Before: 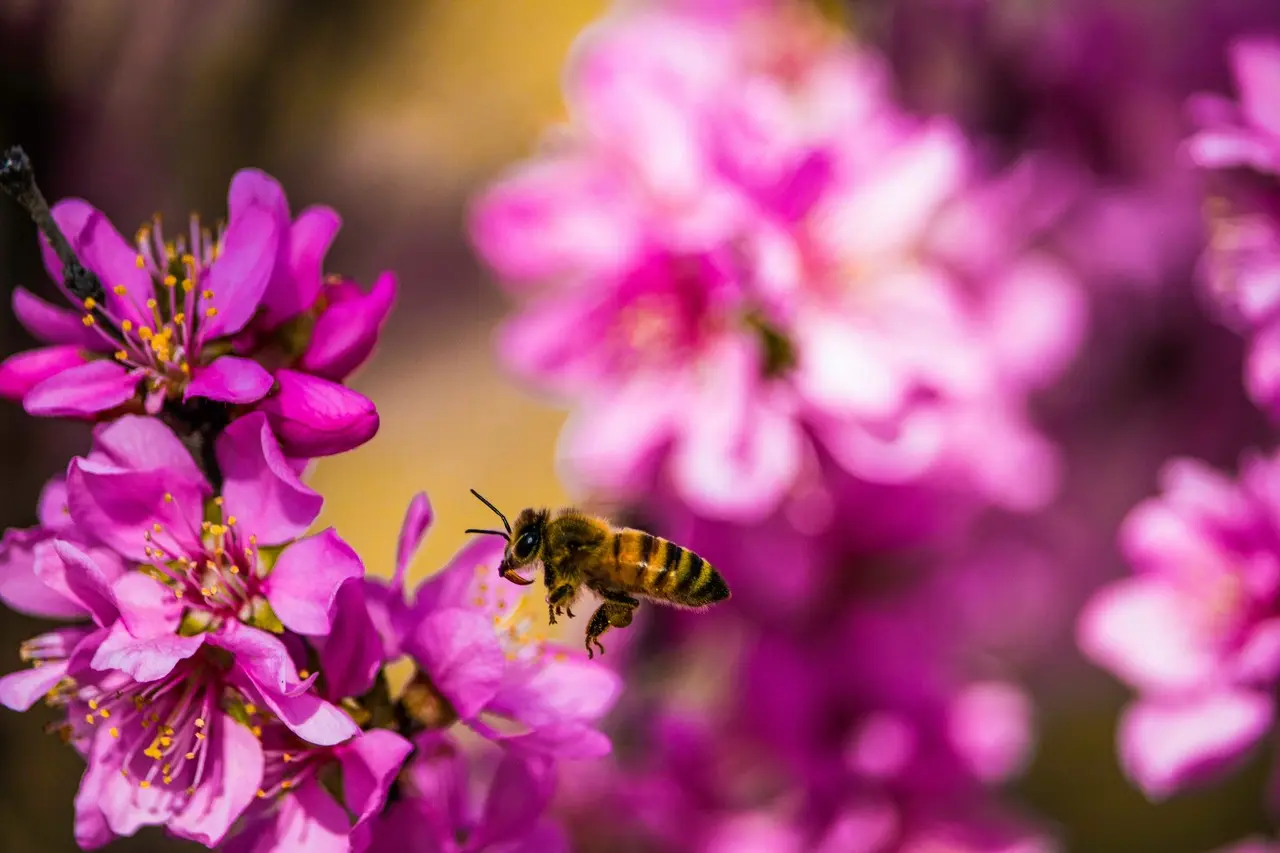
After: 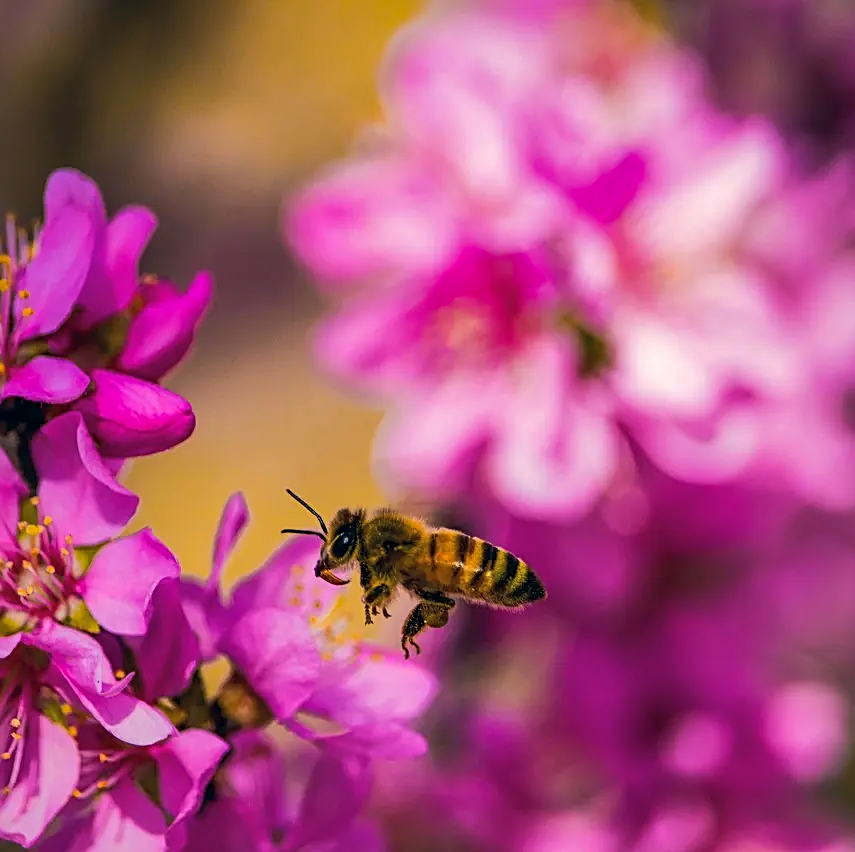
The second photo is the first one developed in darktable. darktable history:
crop and rotate: left 14.429%, right 18.702%
color correction: highlights a* 5.35, highlights b* 5.31, shadows a* -4.14, shadows b* -5.26
sharpen: on, module defaults
shadows and highlights: shadows 39.8, highlights -59.71
